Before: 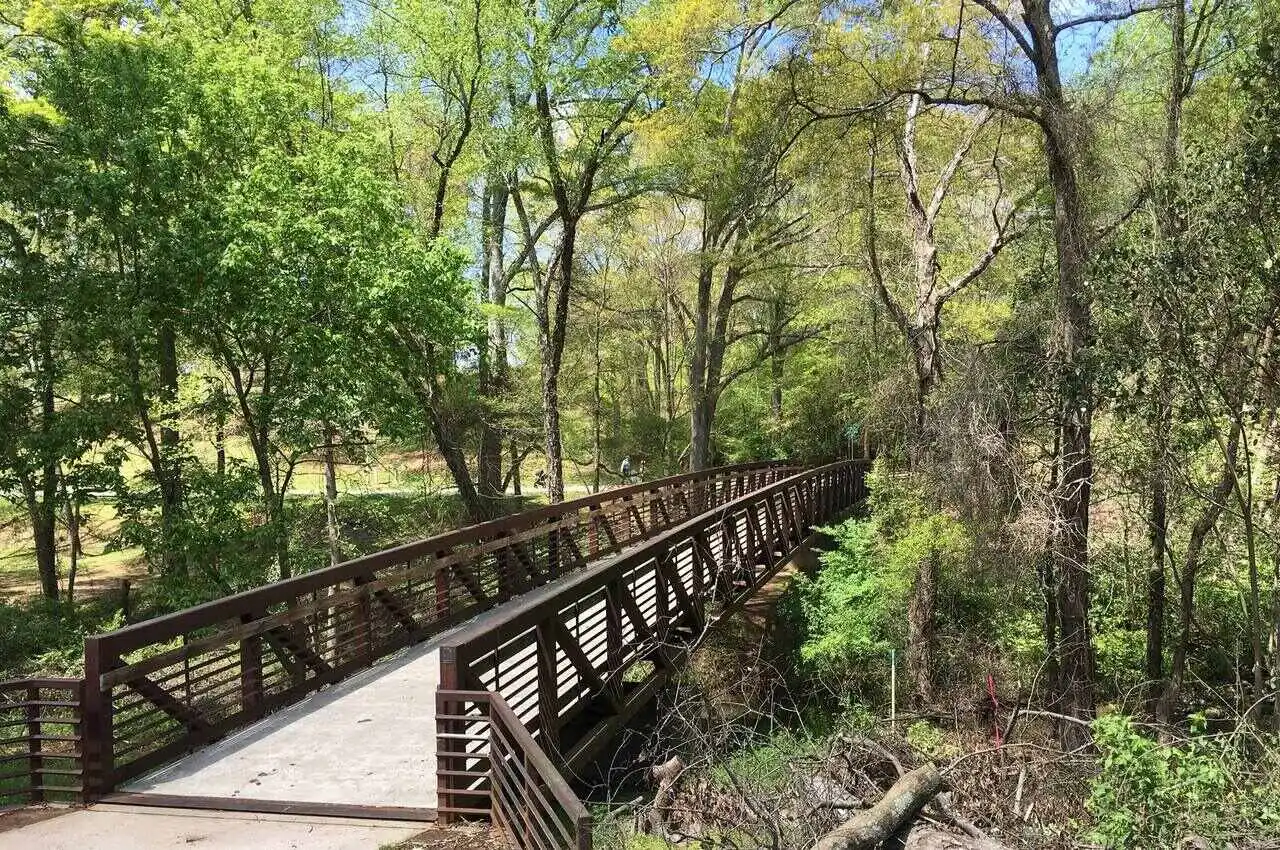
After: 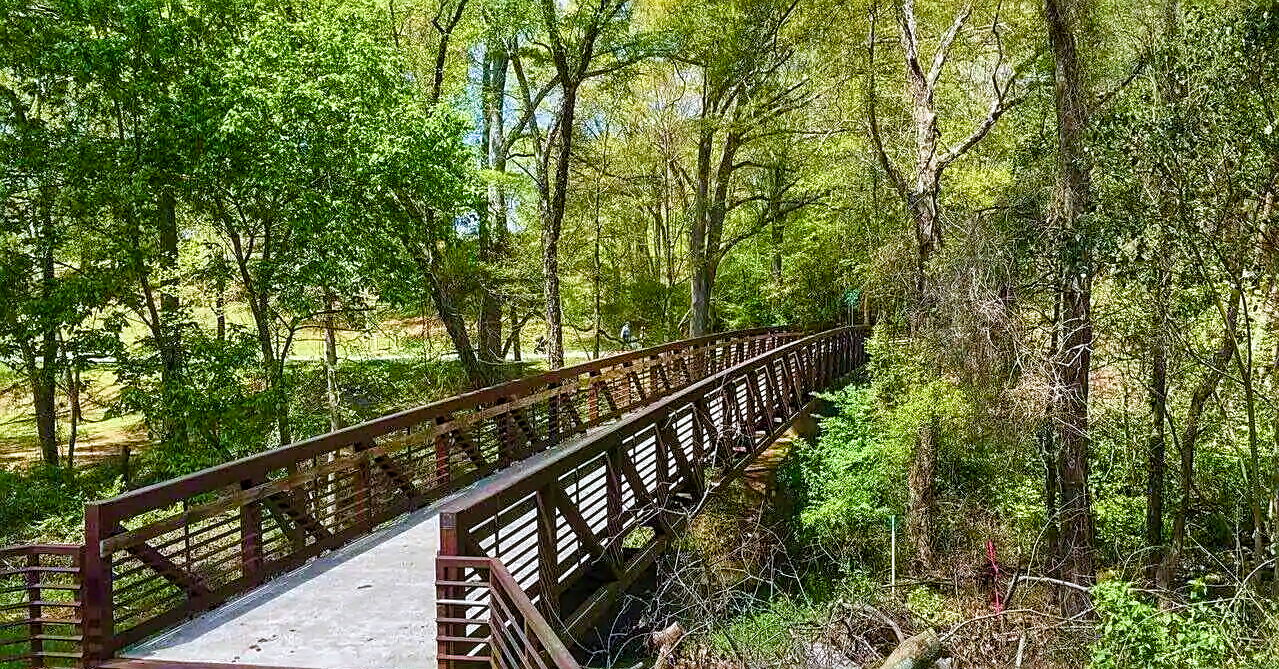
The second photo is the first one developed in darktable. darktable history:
local contrast: on, module defaults
velvia: on, module defaults
color balance rgb: perceptual saturation grading › global saturation 24.74%, perceptual saturation grading › highlights -51.22%, perceptual saturation grading › mid-tones 19.16%, perceptual saturation grading › shadows 60.98%, global vibrance 50%
shadows and highlights: shadows 53, soften with gaussian
white balance: red 0.967, blue 1.049
sharpen: on, module defaults
crop and rotate: top 15.774%, bottom 5.506%
